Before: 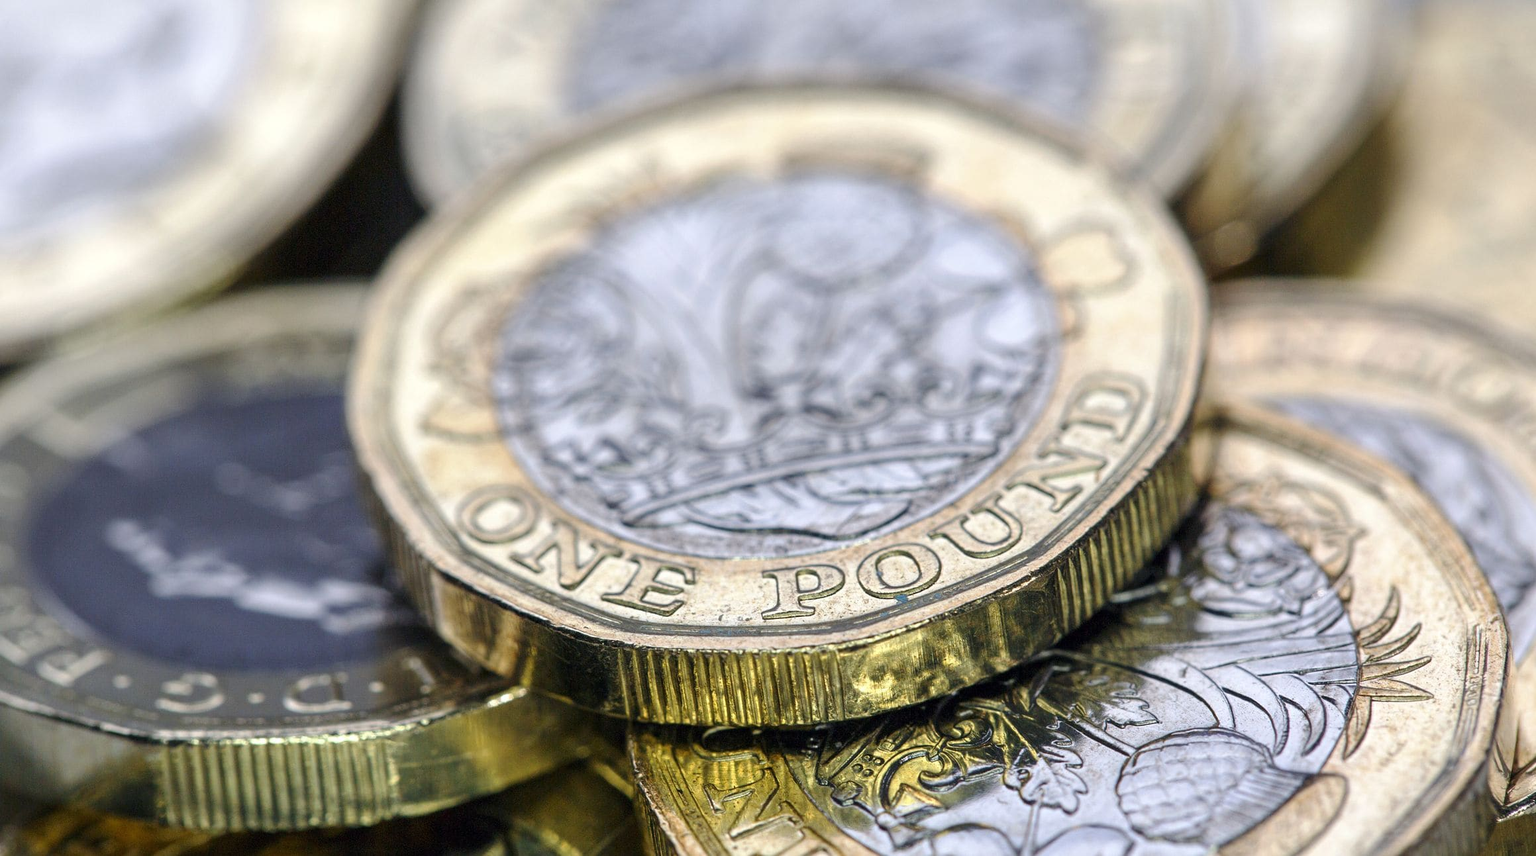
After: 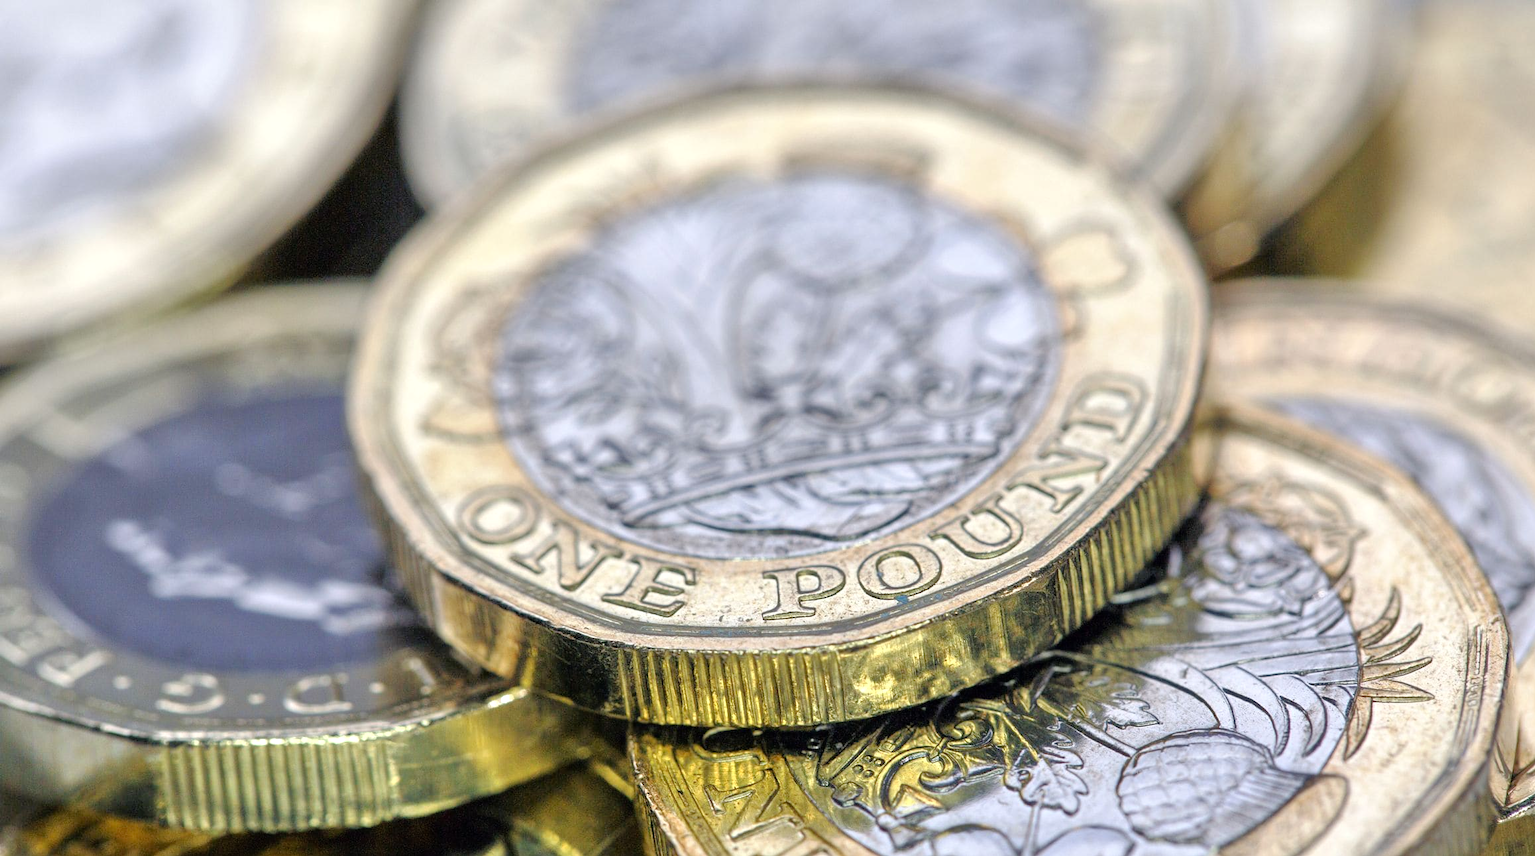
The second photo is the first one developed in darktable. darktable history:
tone equalizer: -7 EV 0.15 EV, -6 EV 0.6 EV, -5 EV 1.15 EV, -4 EV 1.33 EV, -3 EV 1.15 EV, -2 EV 0.6 EV, -1 EV 0.15 EV, mask exposure compensation -0.5 EV
